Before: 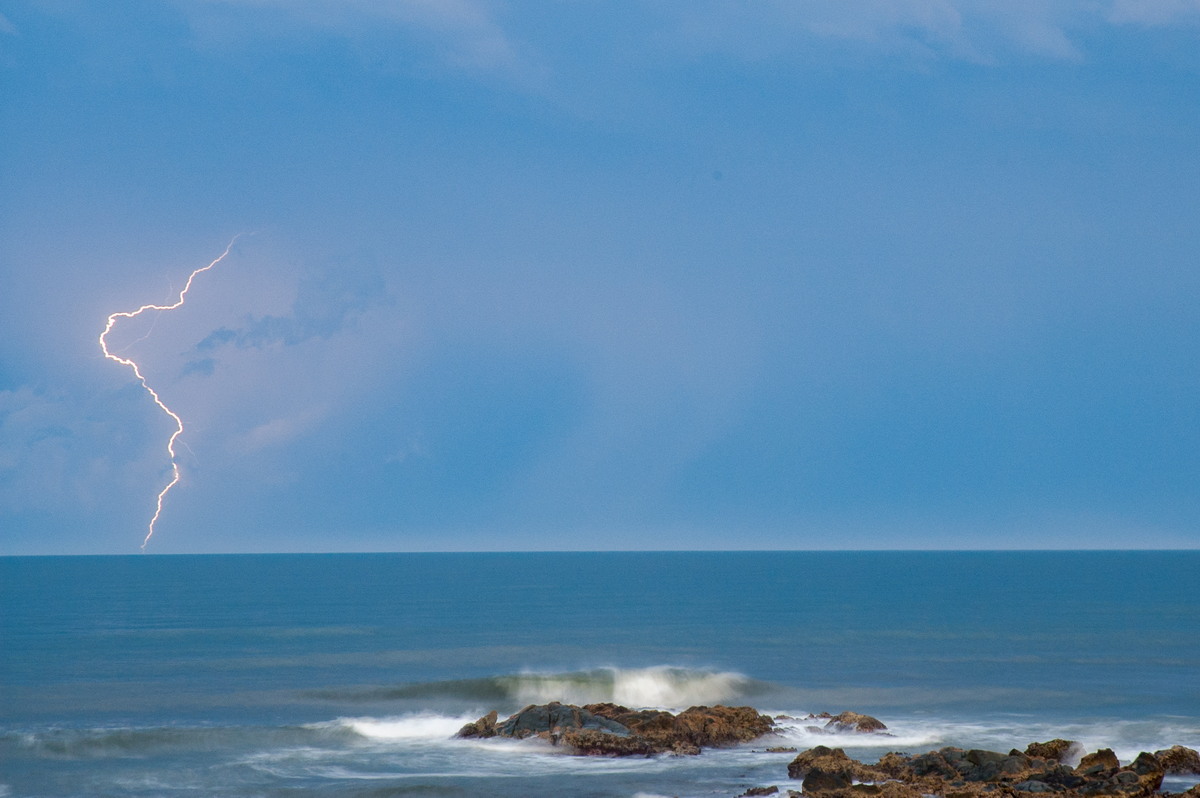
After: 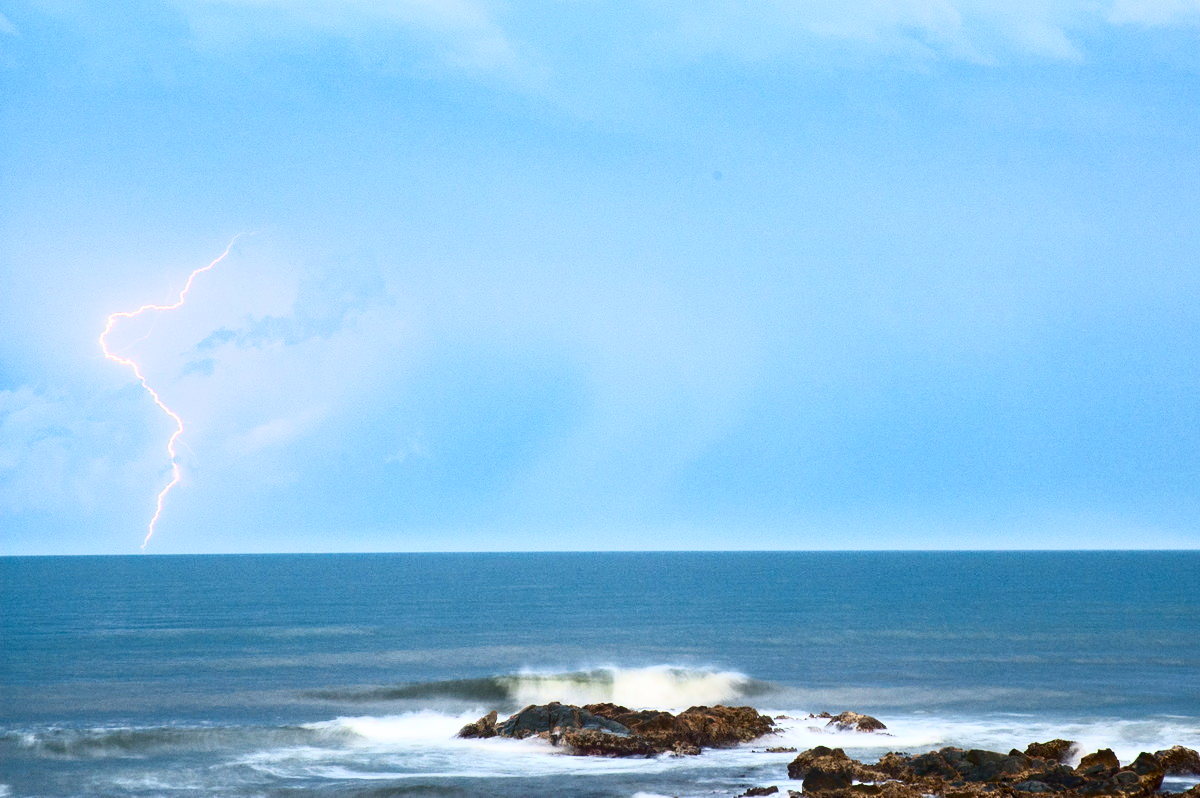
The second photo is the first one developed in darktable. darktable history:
contrast brightness saturation: contrast 0.626, brightness 0.343, saturation 0.143
